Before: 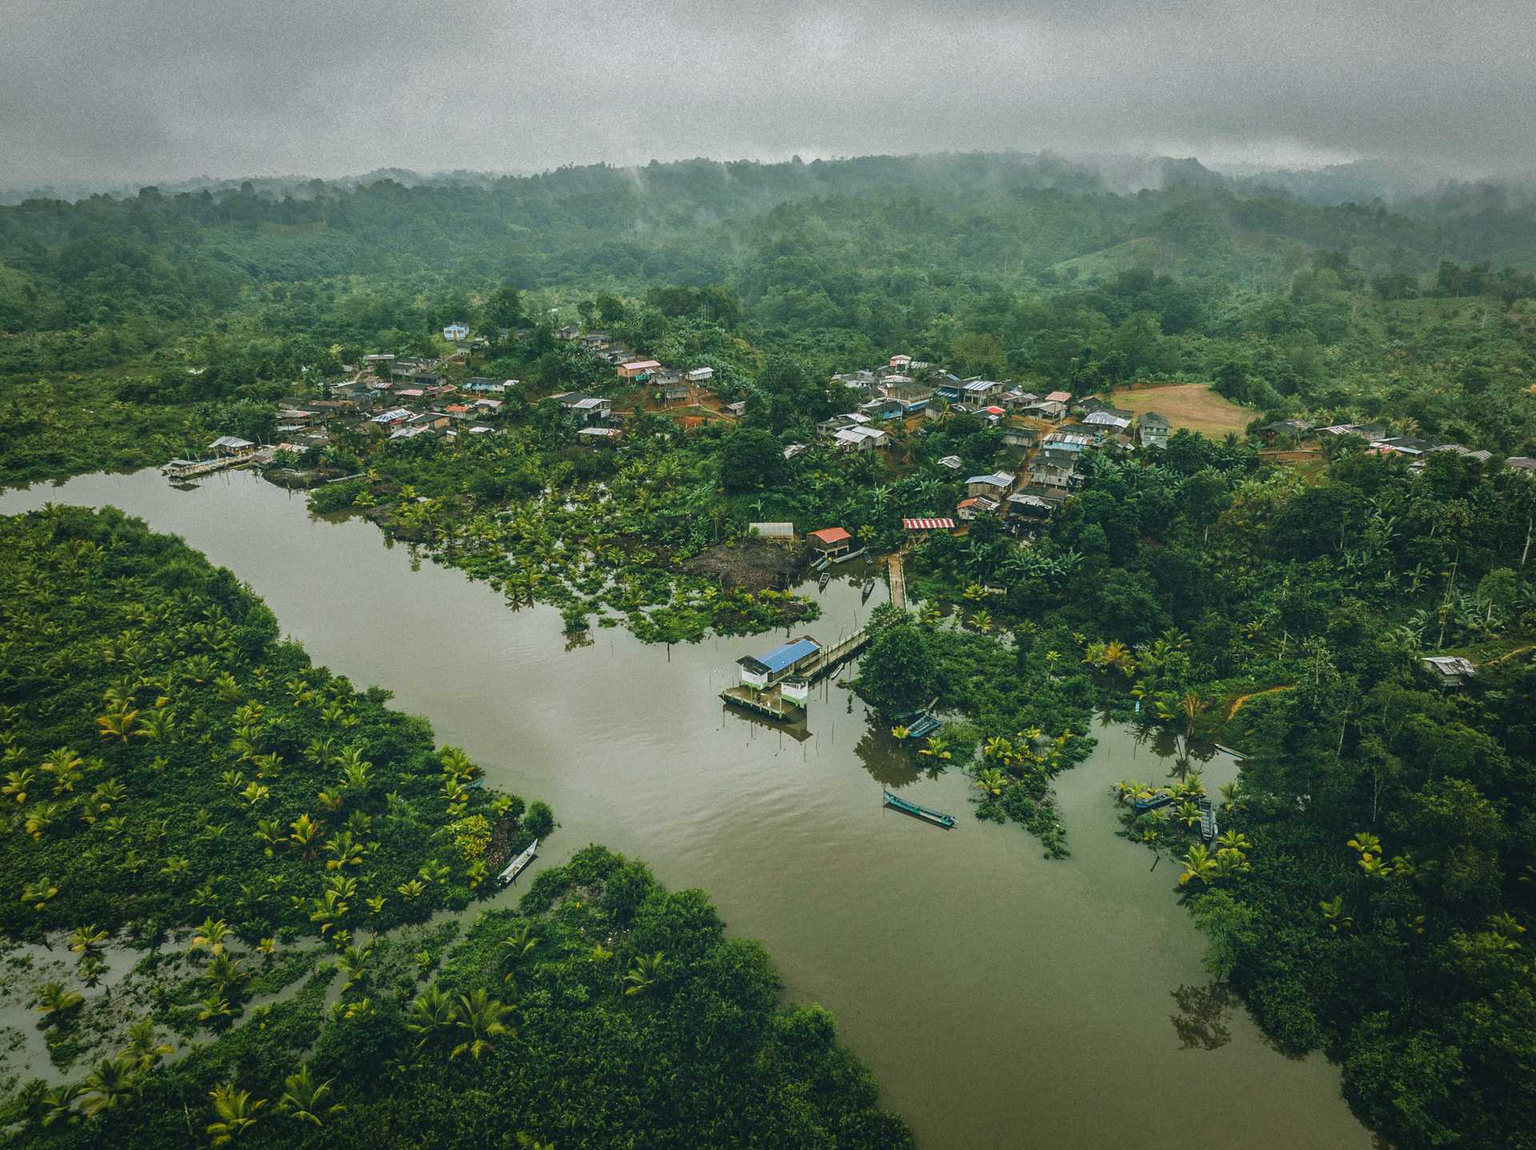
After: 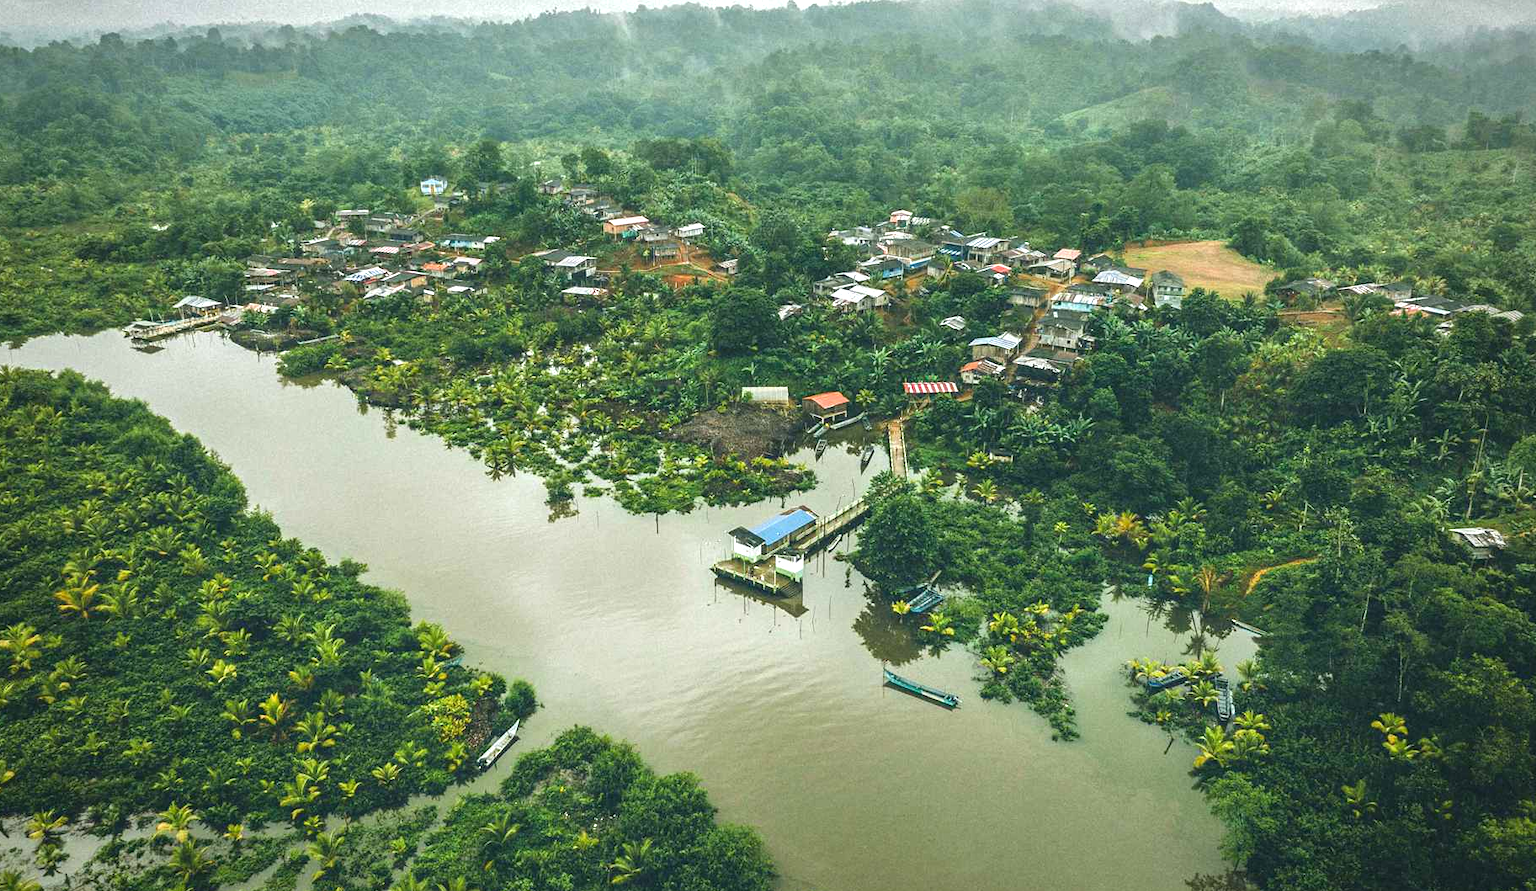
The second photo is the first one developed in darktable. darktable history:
crop and rotate: left 2.914%, top 13.522%, right 2.033%, bottom 12.808%
exposure: black level correction 0, exposure 0.893 EV, compensate highlight preservation false
